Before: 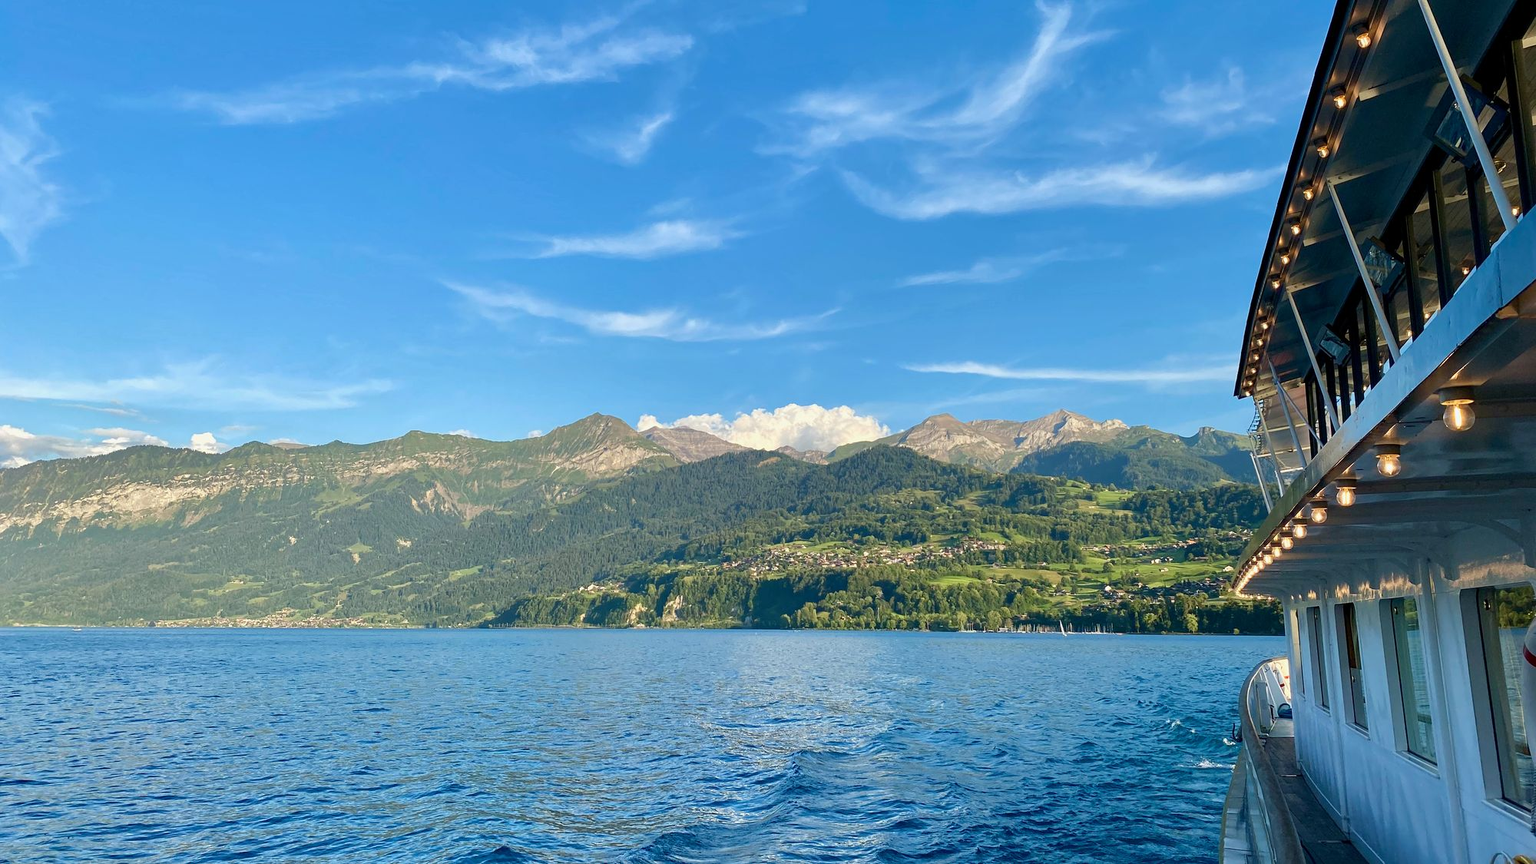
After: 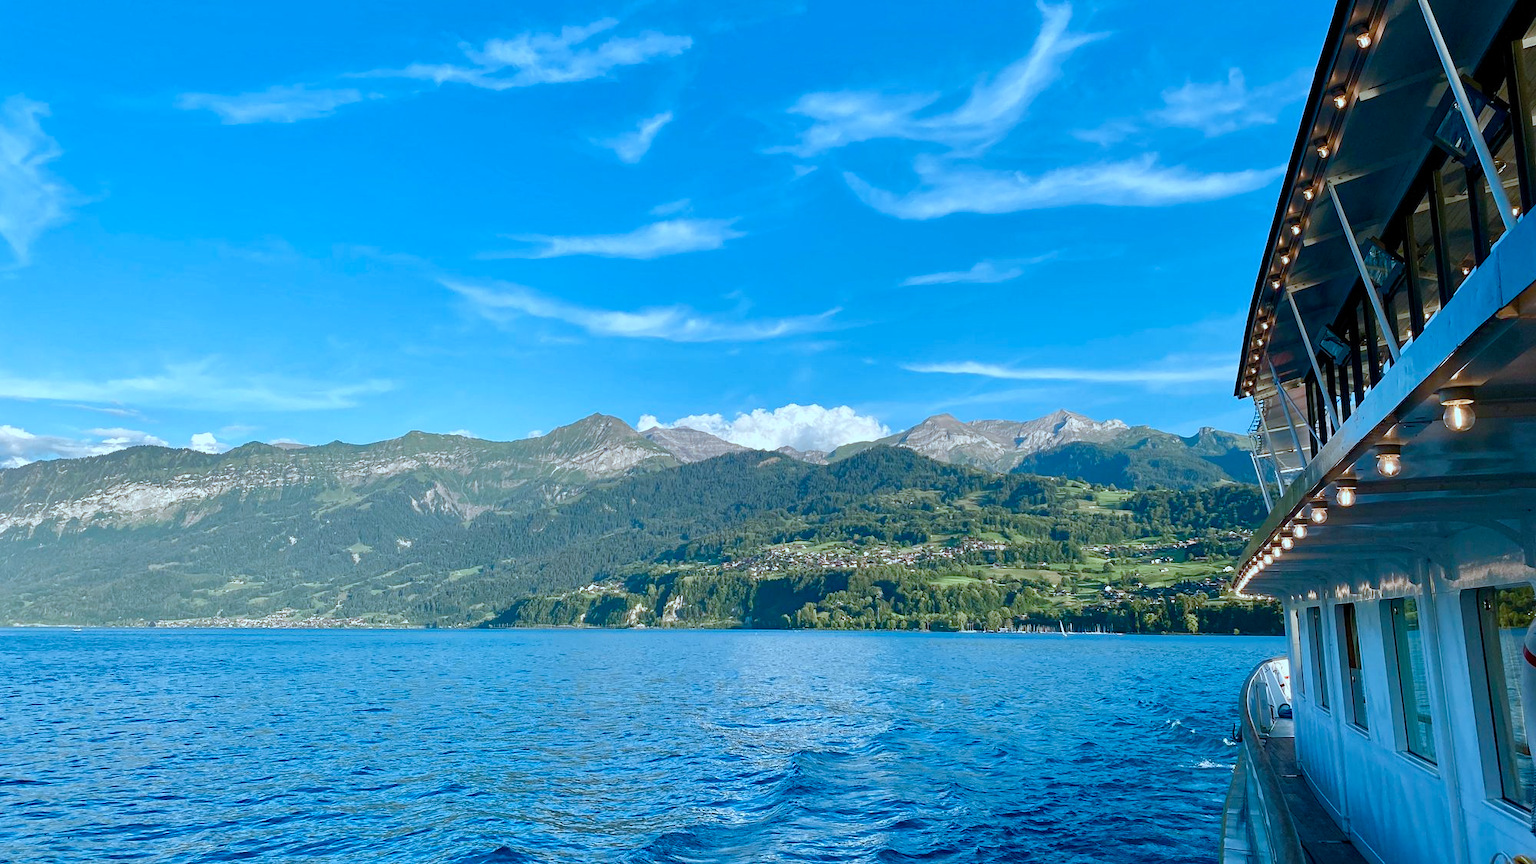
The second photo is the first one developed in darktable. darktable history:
color balance rgb: highlights gain › chroma 0.2%, highlights gain › hue 331.87°, perceptual saturation grading › global saturation 20%, perceptual saturation grading › highlights -49.185%, perceptual saturation grading › shadows 24.017%
color correction: highlights a* -8.77, highlights b* -23.01
